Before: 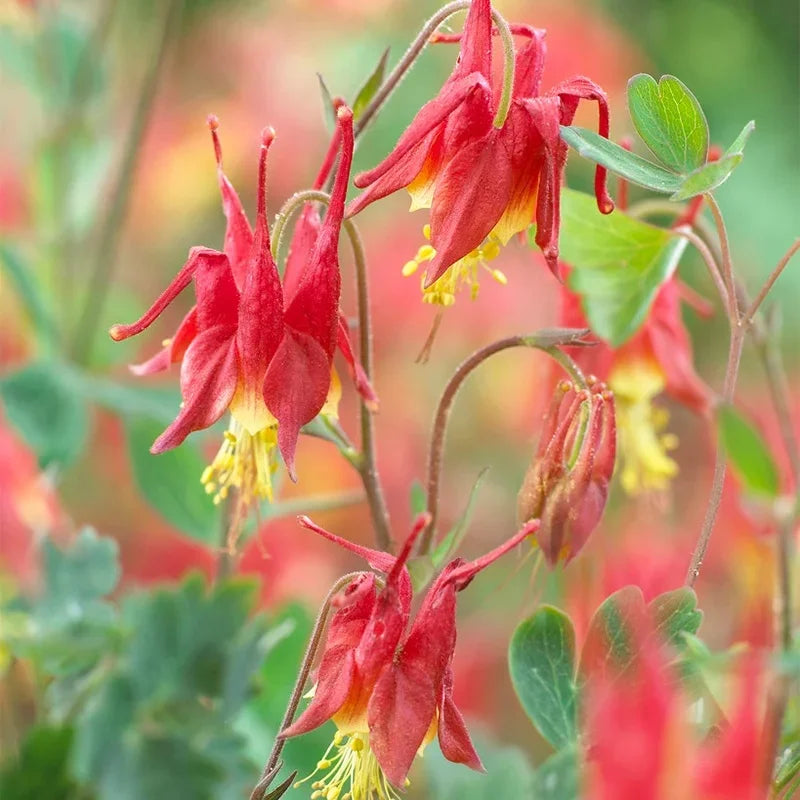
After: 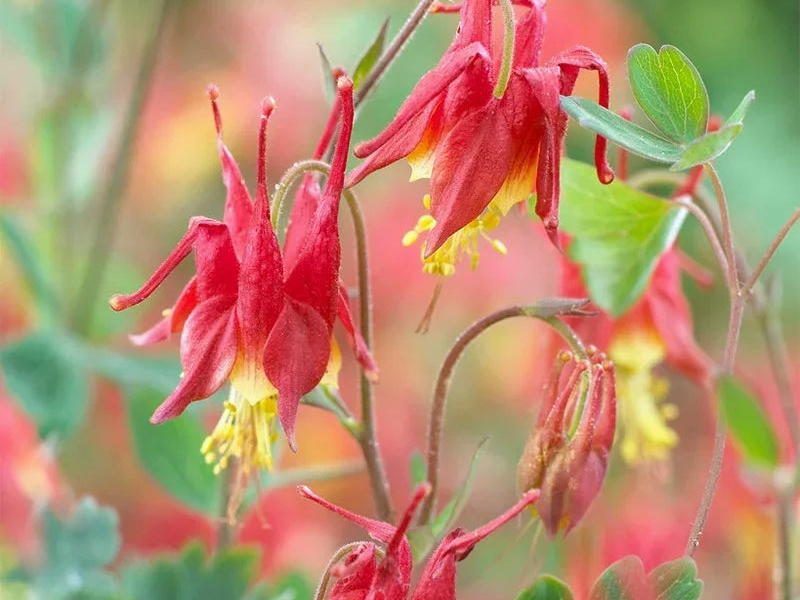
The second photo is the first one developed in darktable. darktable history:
white balance: red 0.984, blue 1.059
crop: top 3.857%, bottom 21.132%
